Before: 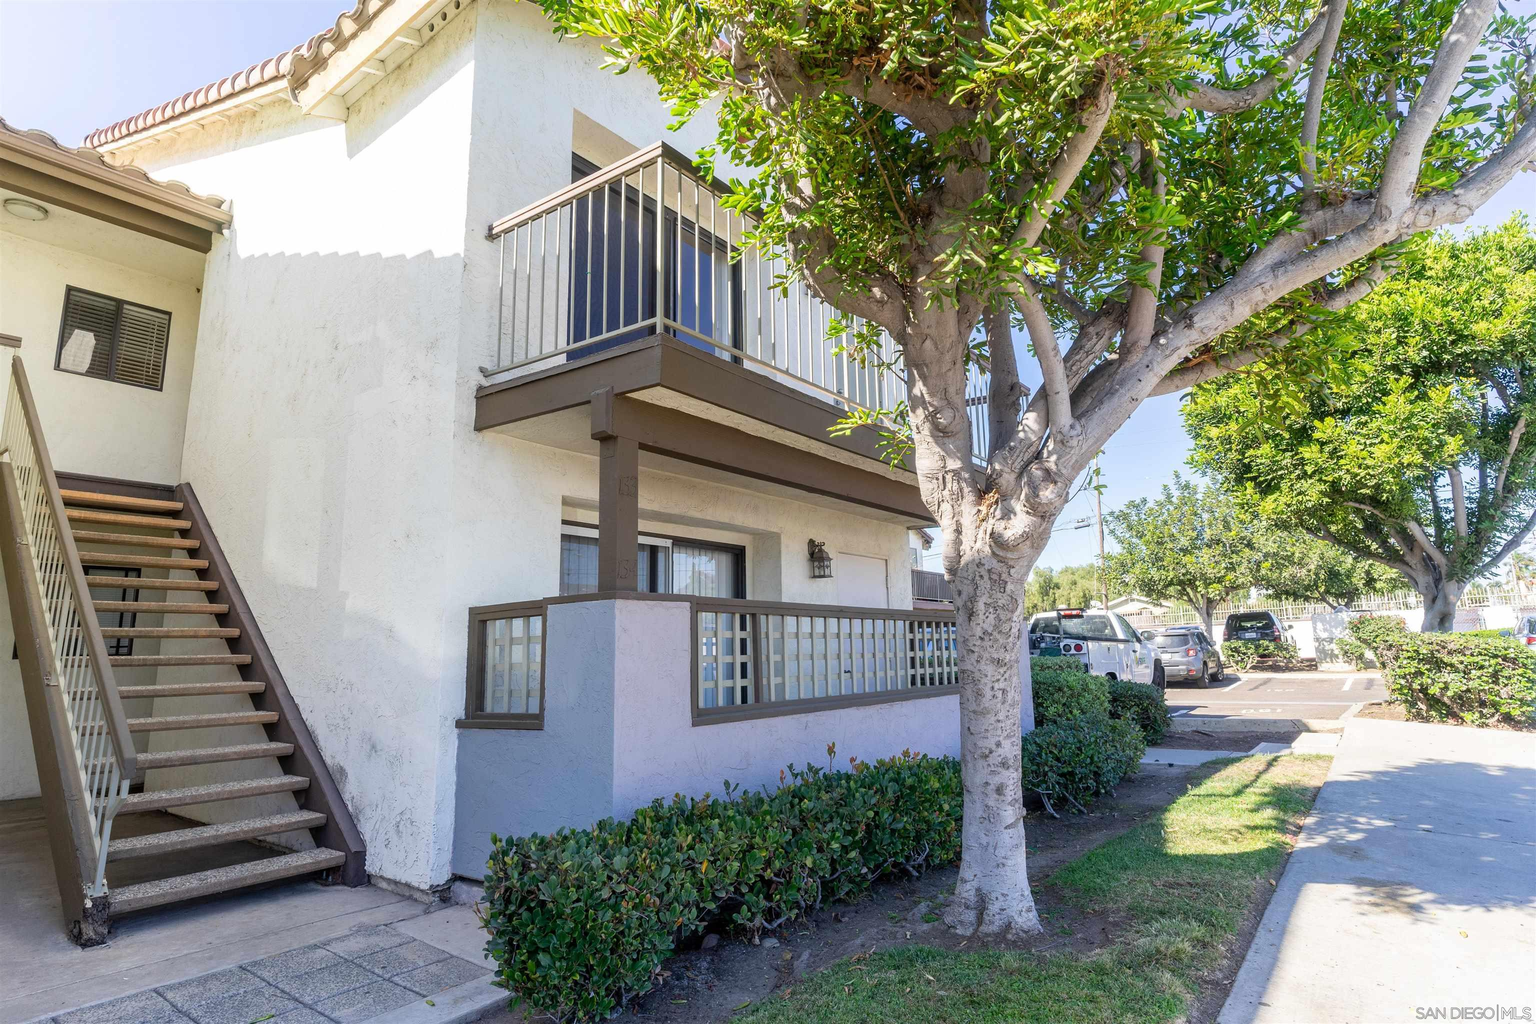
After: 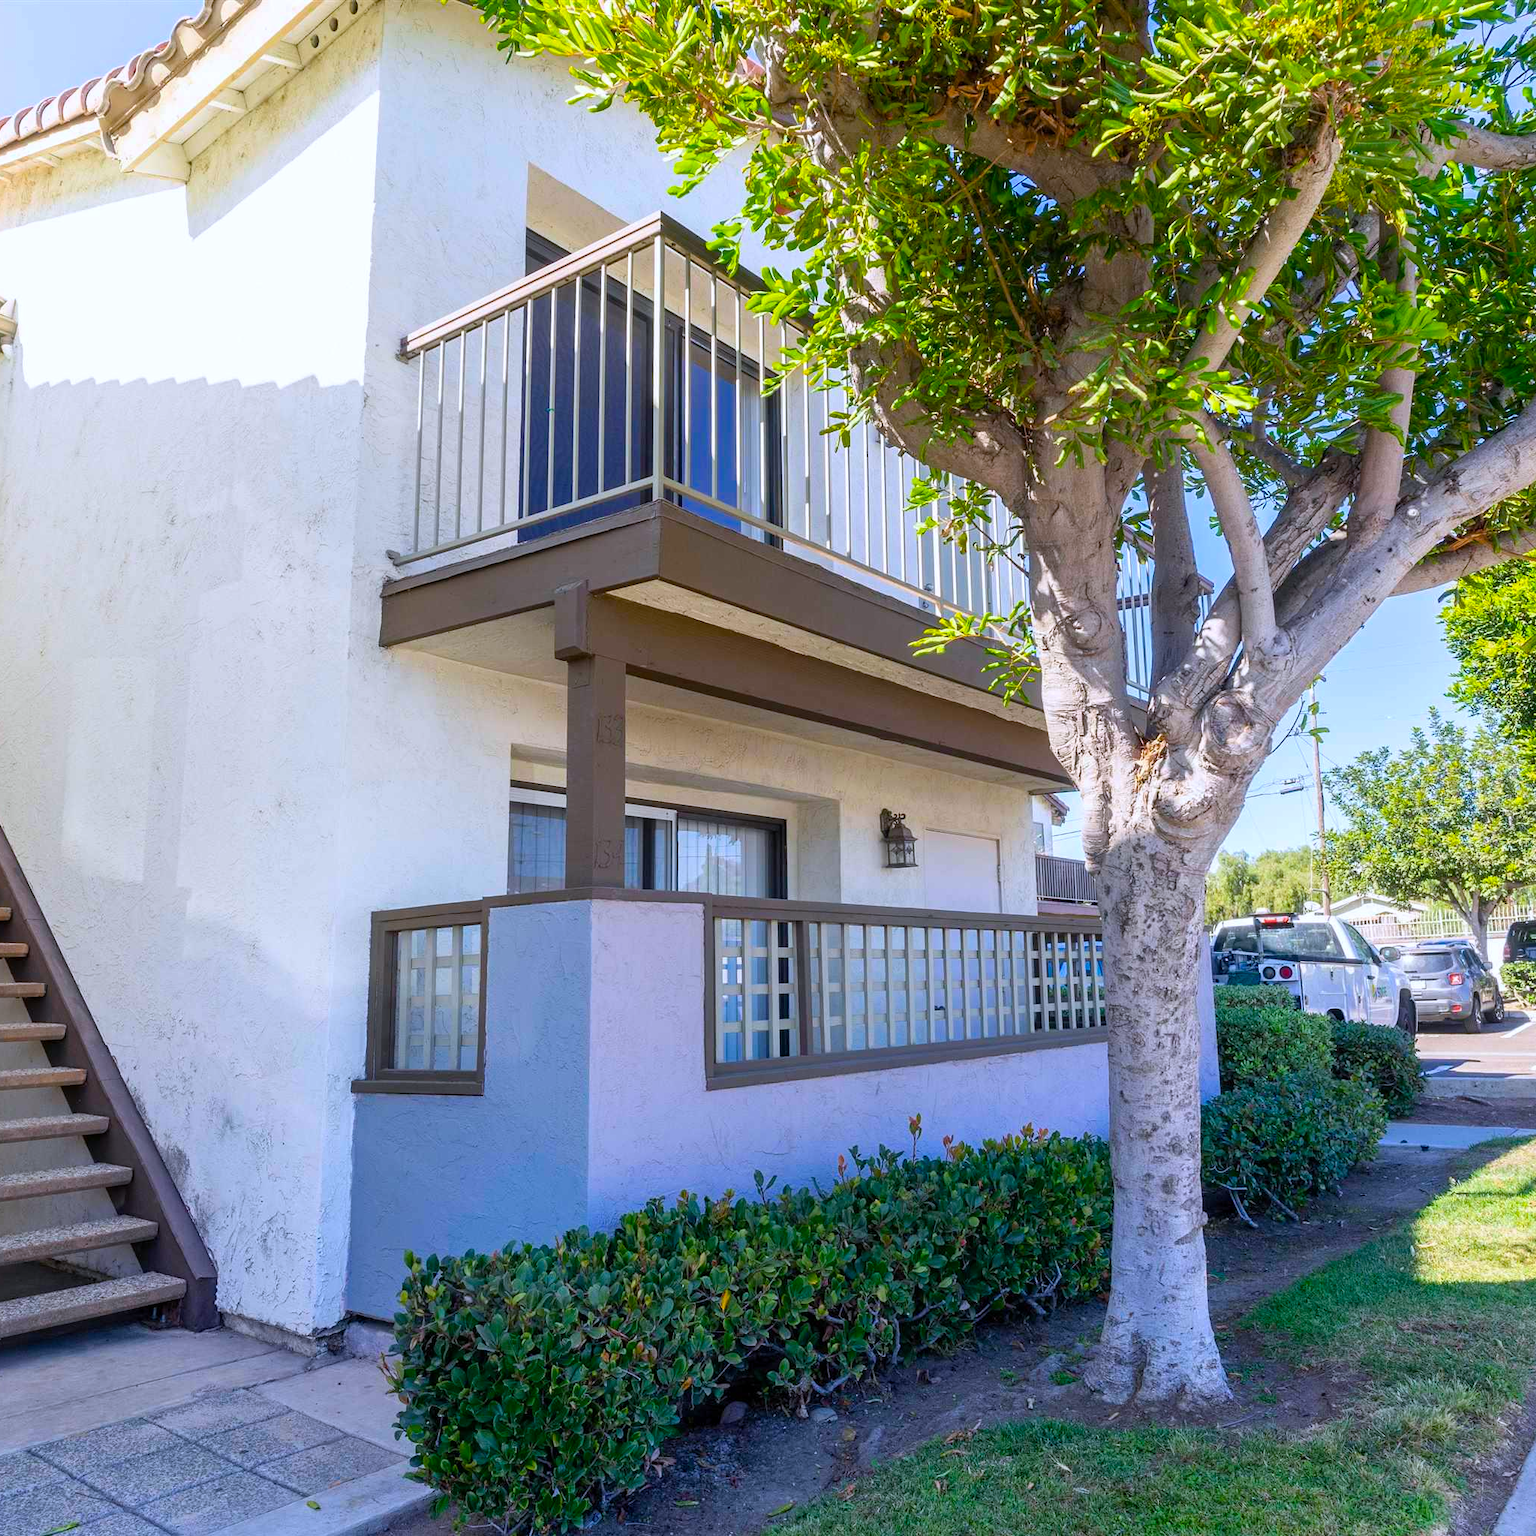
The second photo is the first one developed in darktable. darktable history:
color calibration: illuminant as shot in camera, x 0.358, y 0.373, temperature 4628.91 K
color balance rgb: linear chroma grading › global chroma 15%, perceptual saturation grading › global saturation 30%
crop and rotate: left 14.436%, right 18.898%
